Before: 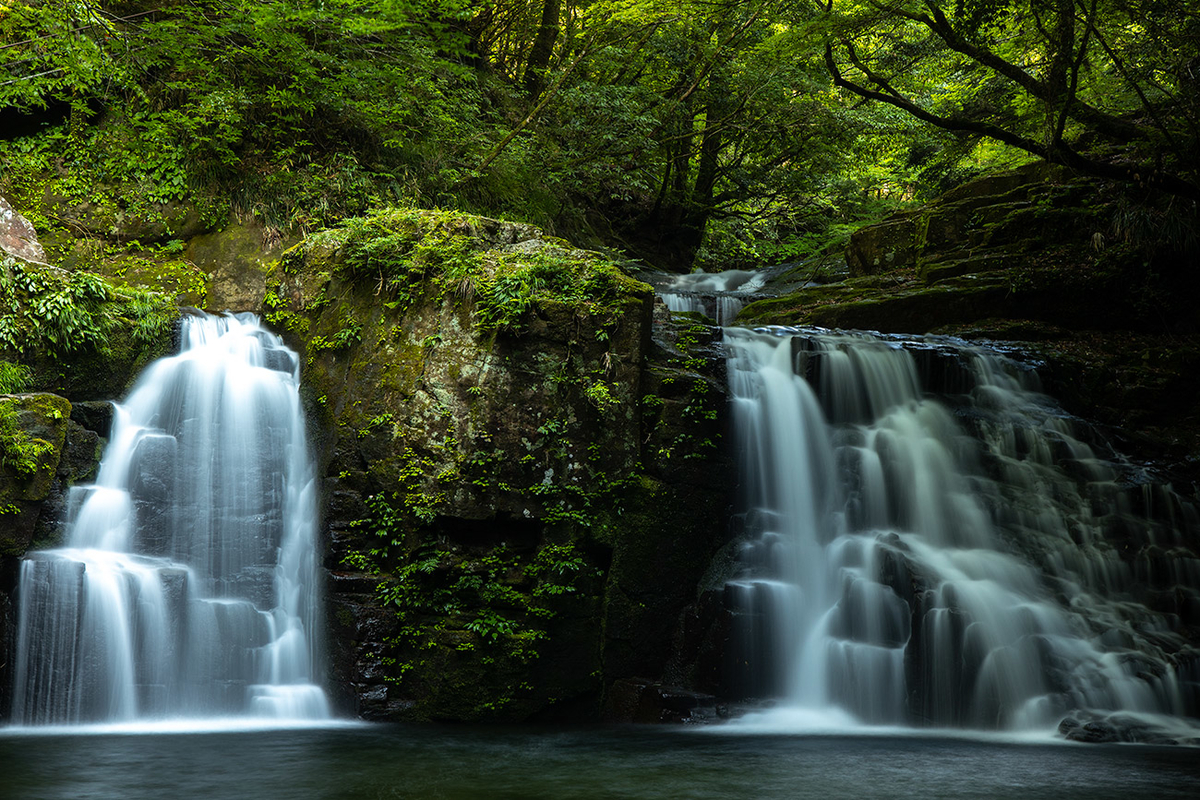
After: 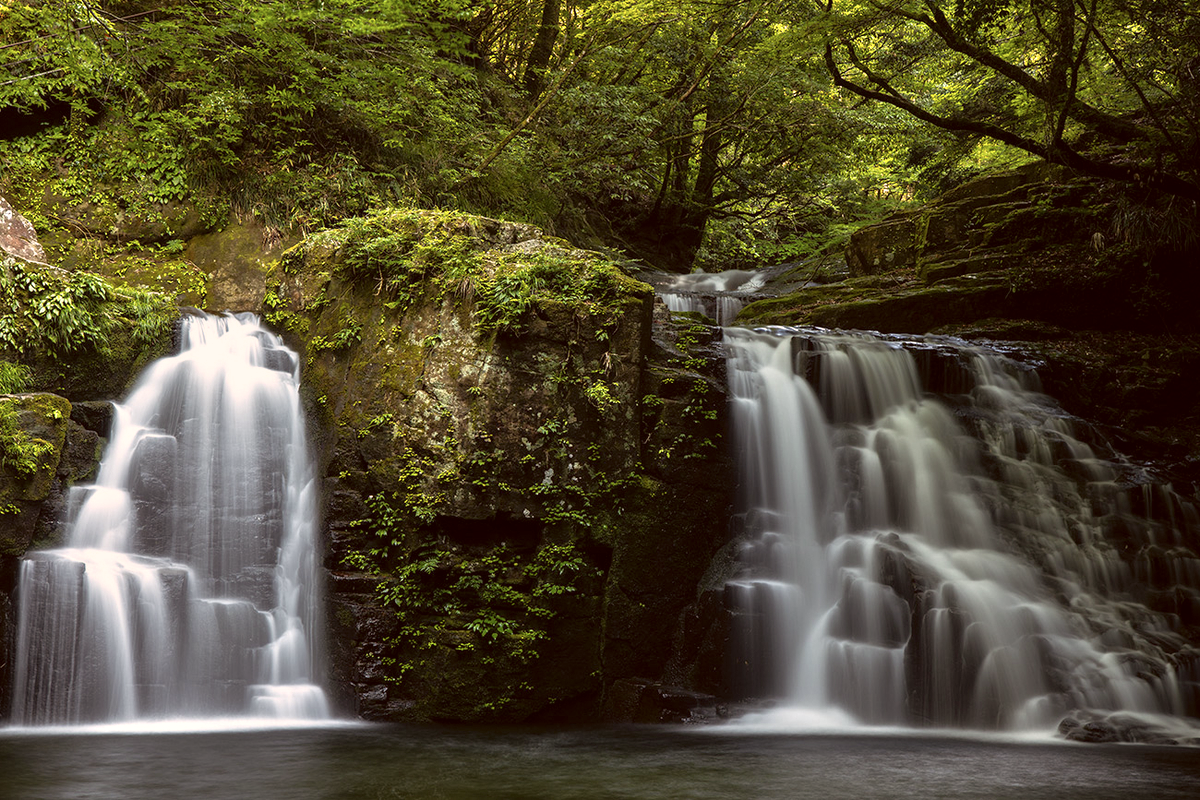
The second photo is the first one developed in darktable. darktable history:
tone curve: curves: ch0 [(0, 0) (0.641, 0.595) (1, 1)], color space Lab, linked channels, preserve colors none
color correction: highlights a* 10.21, highlights b* 9.79, shadows a* 8.61, shadows b* 7.88, saturation 0.8
tone equalizer: -8 EV 1 EV, -7 EV 1 EV, -6 EV 1 EV, -5 EV 1 EV, -4 EV 1 EV, -3 EV 0.75 EV, -2 EV 0.5 EV, -1 EV 0.25 EV
